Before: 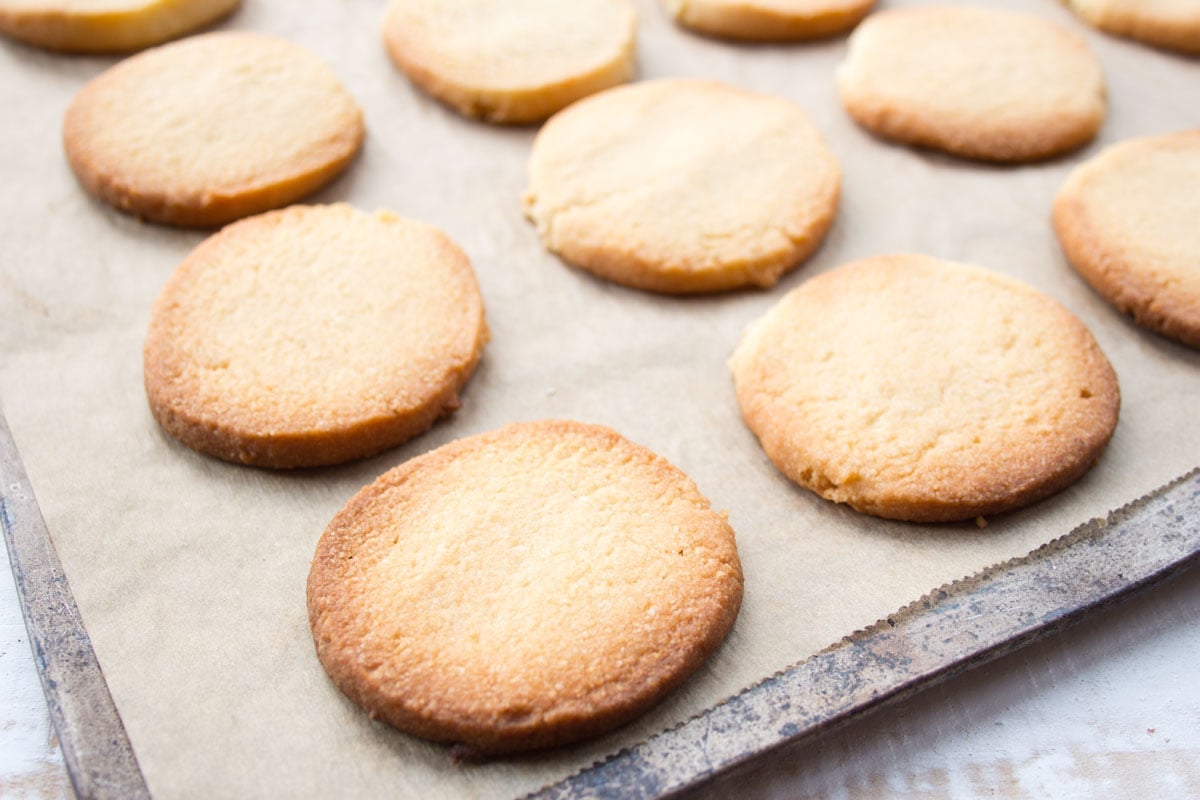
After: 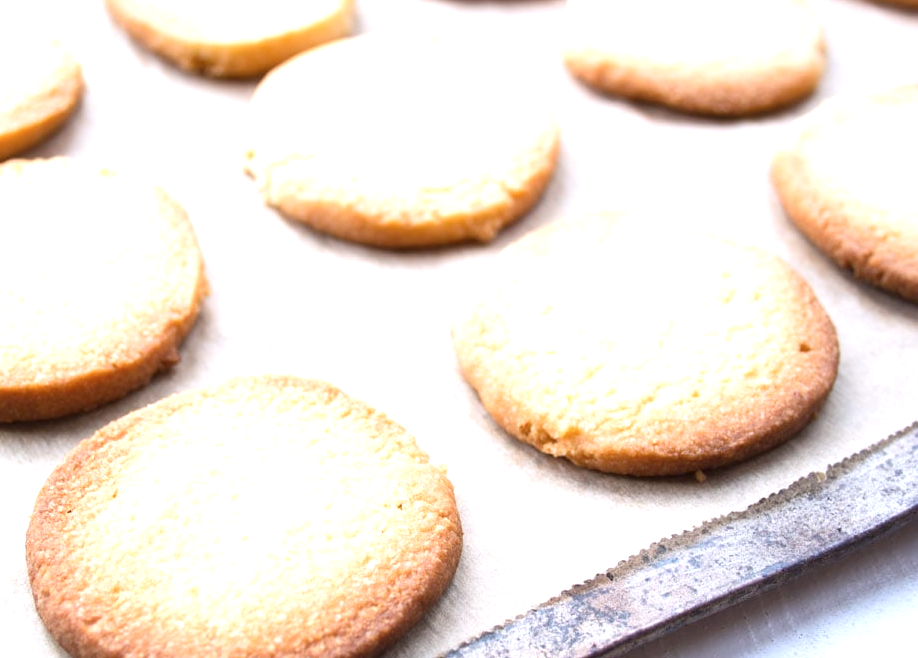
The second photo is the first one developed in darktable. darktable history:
exposure: black level correction 0, exposure 0.693 EV, compensate highlight preservation false
crop: left 23.421%, top 5.858%, bottom 11.836%
color calibration: illuminant as shot in camera, x 0.358, y 0.373, temperature 4628.91 K
